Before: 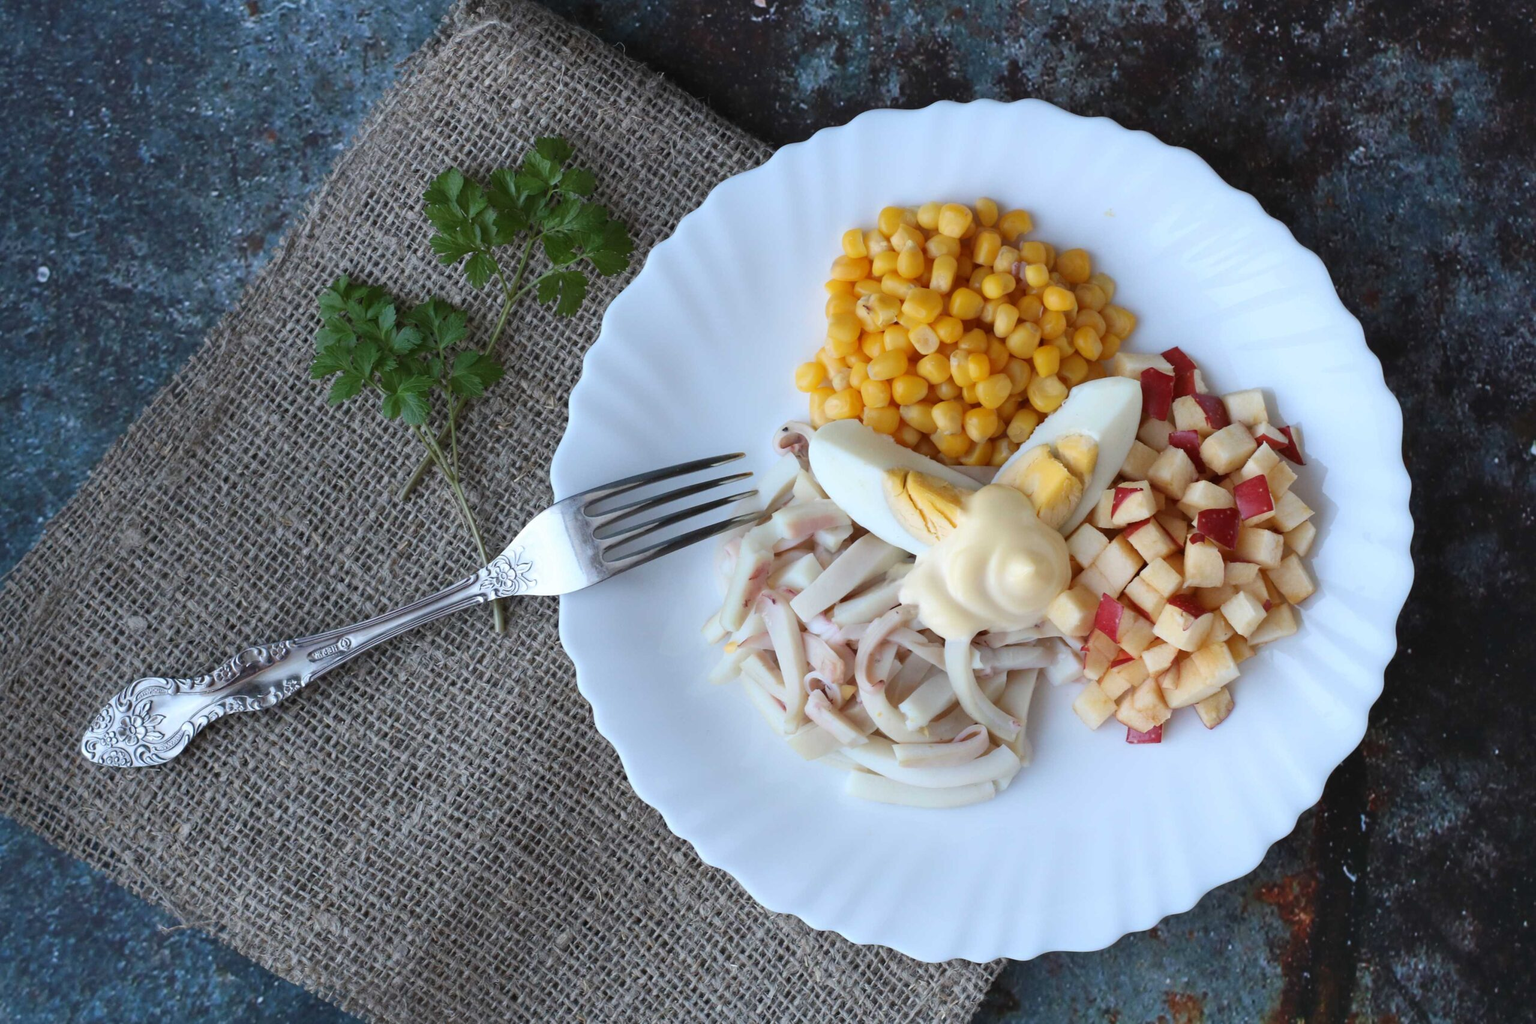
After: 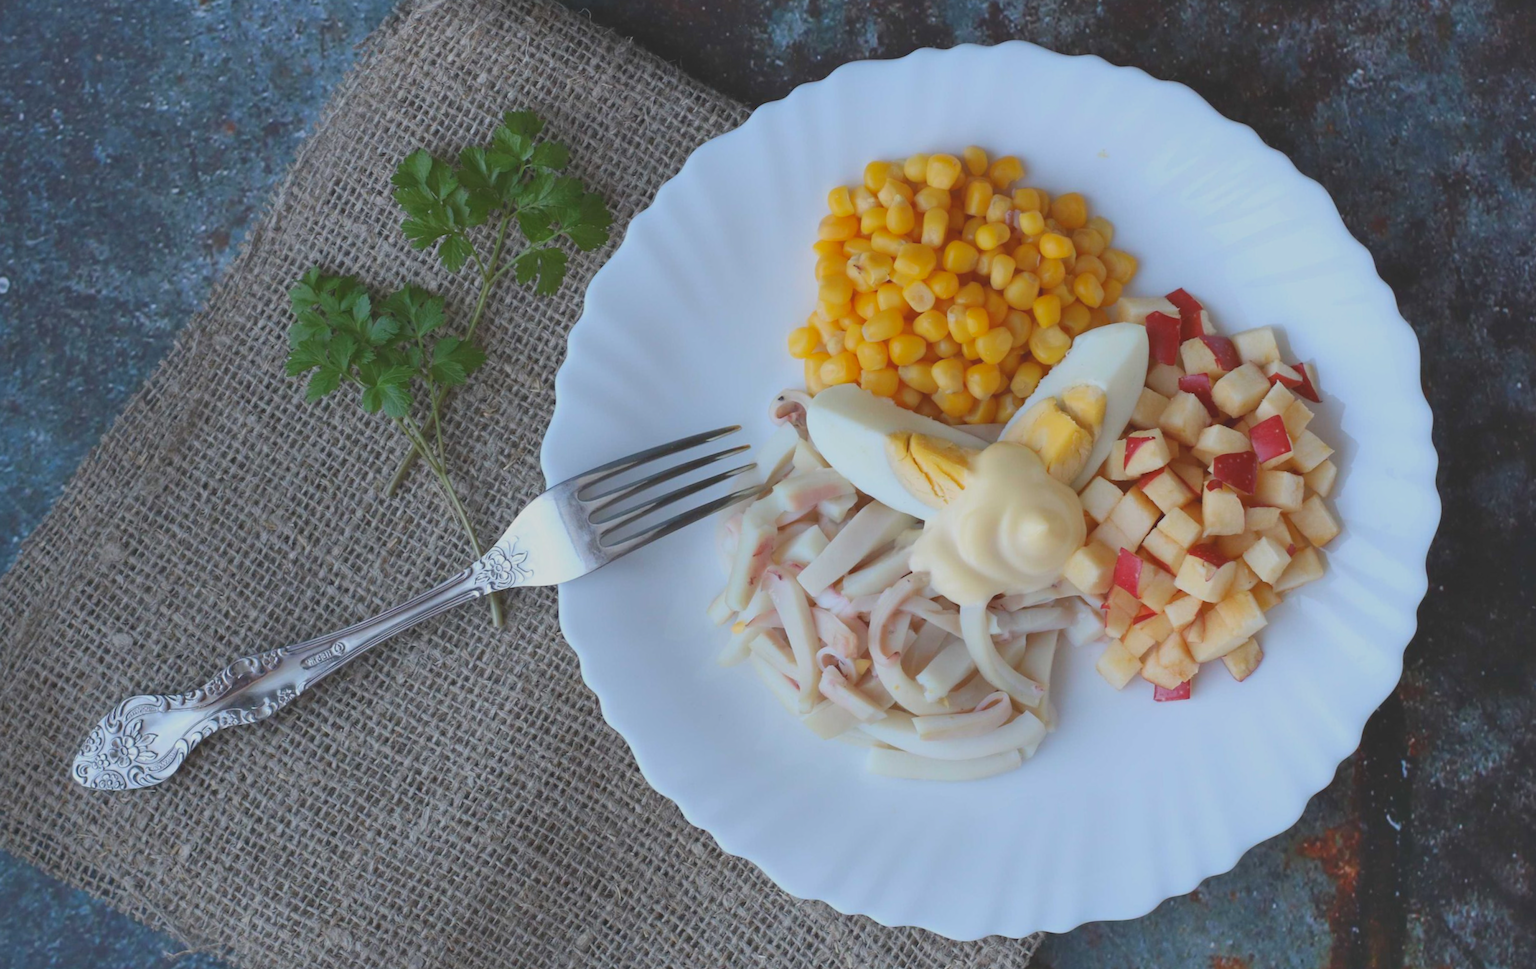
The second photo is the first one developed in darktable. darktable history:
rotate and perspective: rotation -3.52°, crop left 0.036, crop right 0.964, crop top 0.081, crop bottom 0.919
contrast brightness saturation: contrast -0.28
